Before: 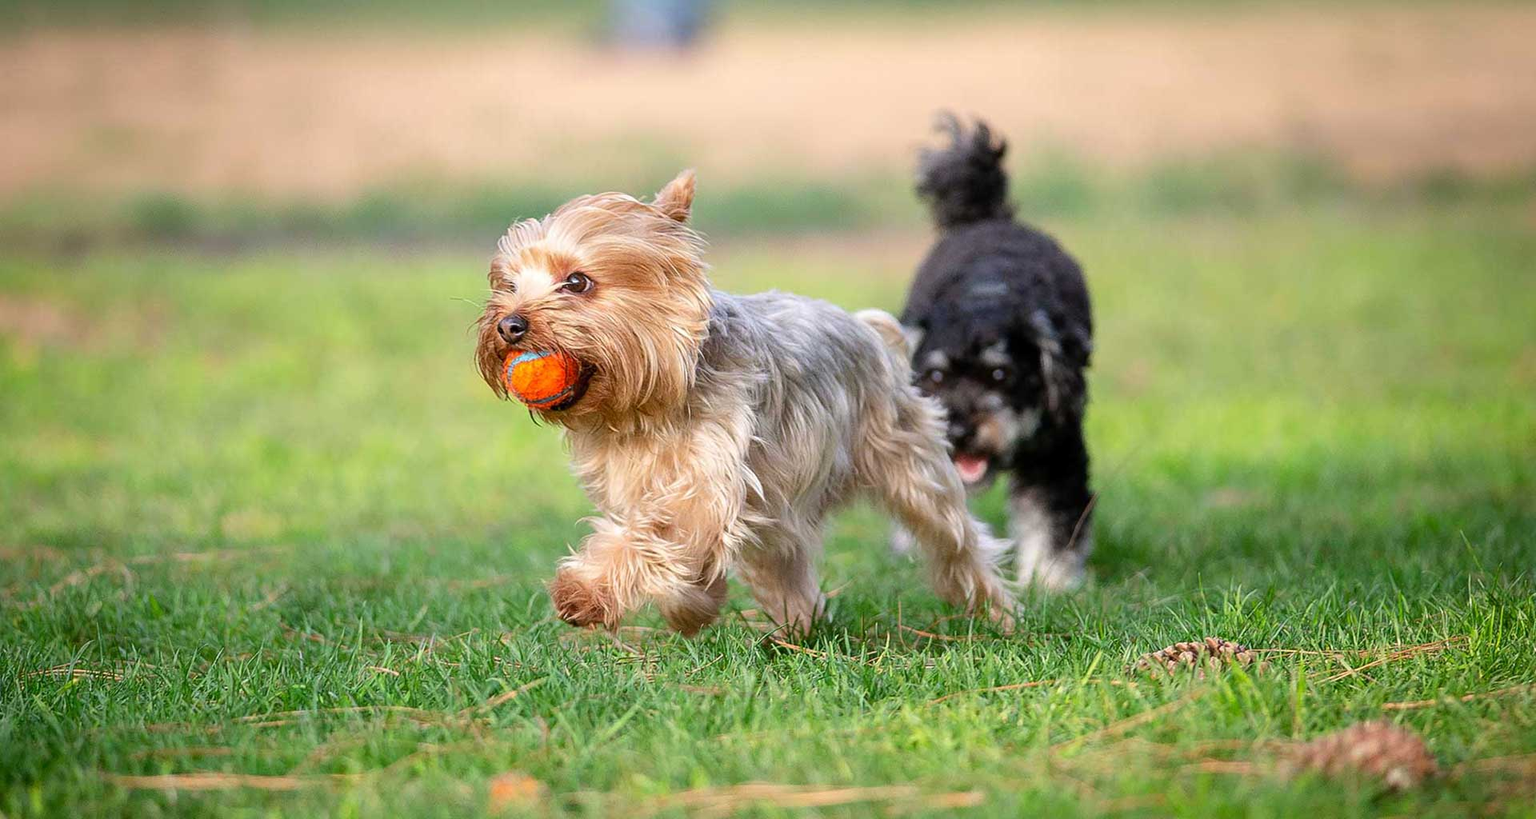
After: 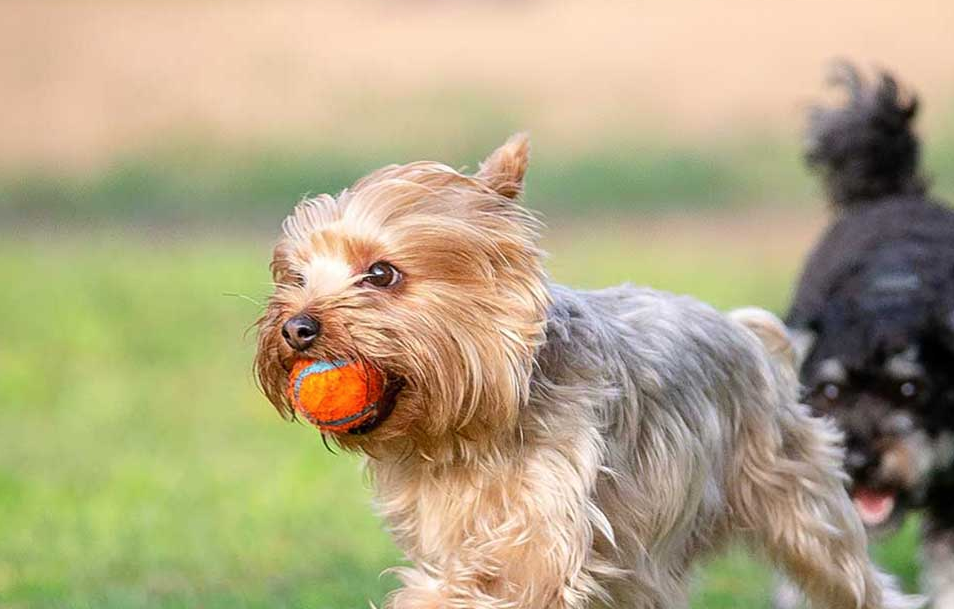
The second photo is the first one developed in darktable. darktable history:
color correction: highlights b* -0.016, saturation 0.981
crop: left 17.723%, top 7.798%, right 32.584%, bottom 32.655%
